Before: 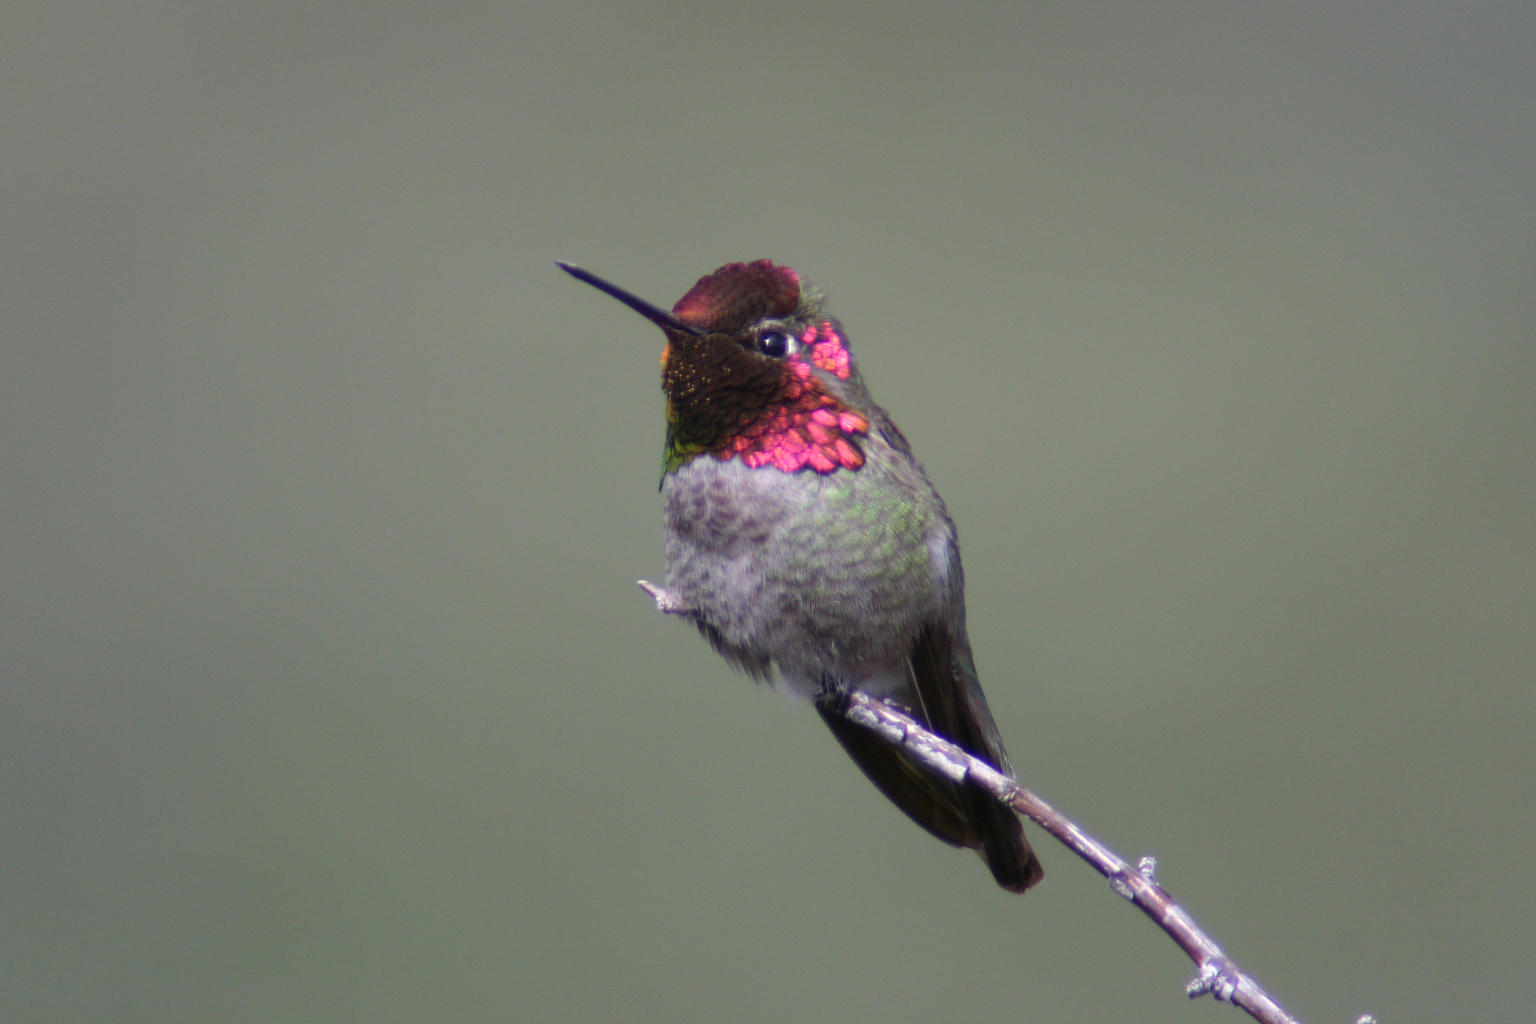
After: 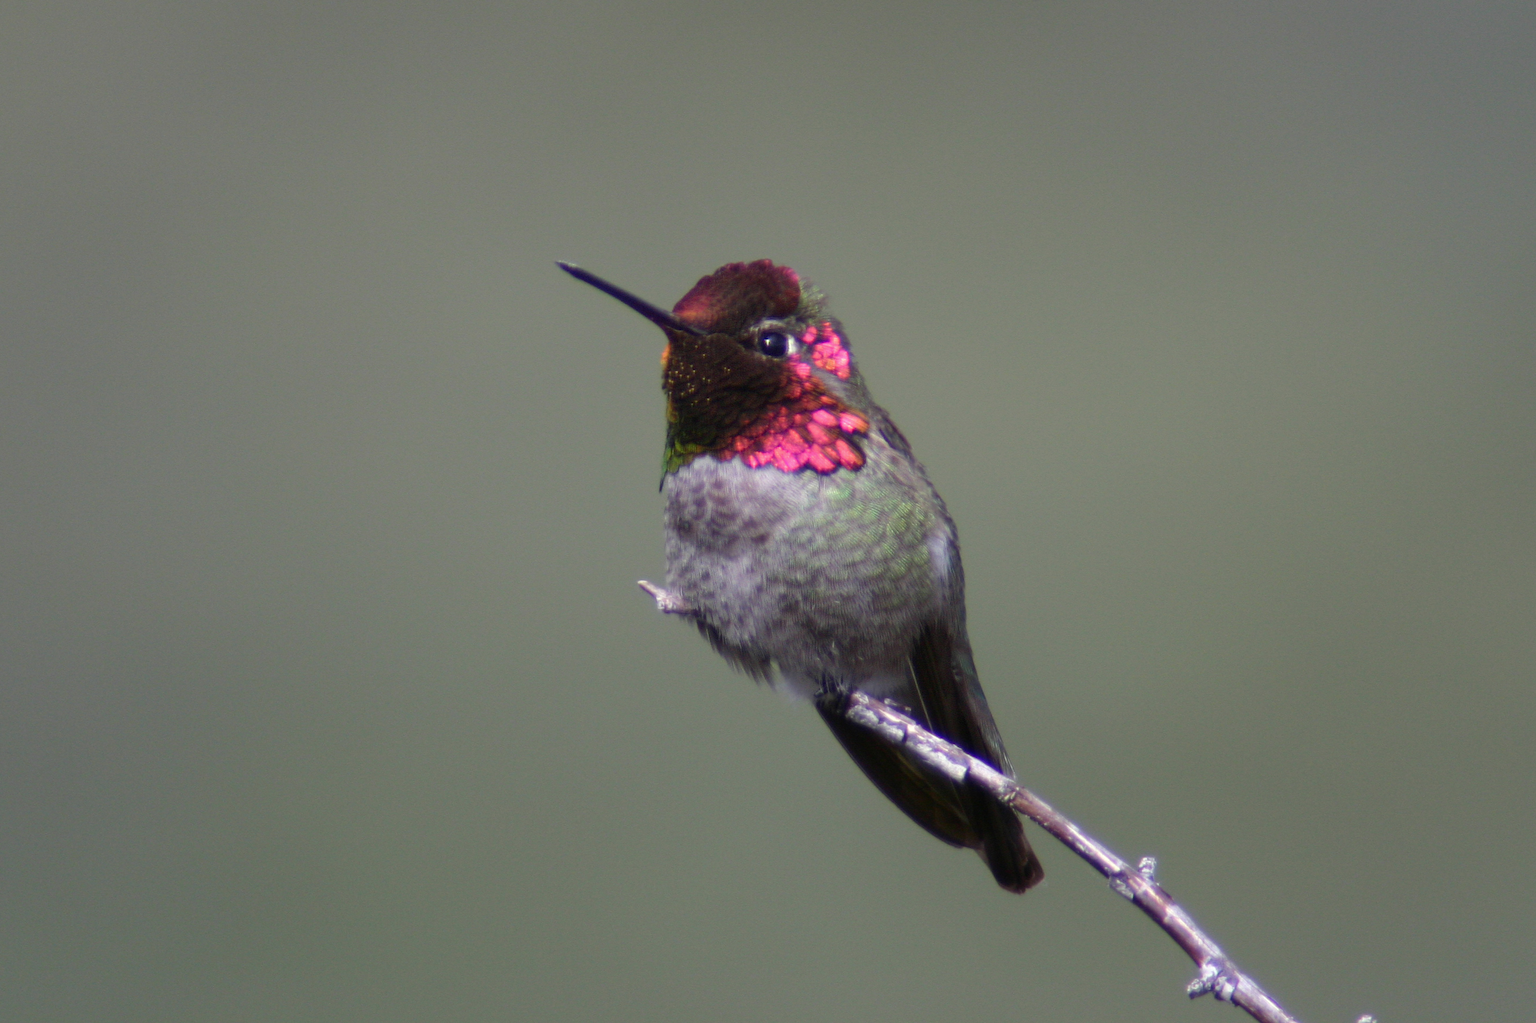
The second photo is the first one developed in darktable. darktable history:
contrast brightness saturation: contrast 0.033, brightness -0.038
